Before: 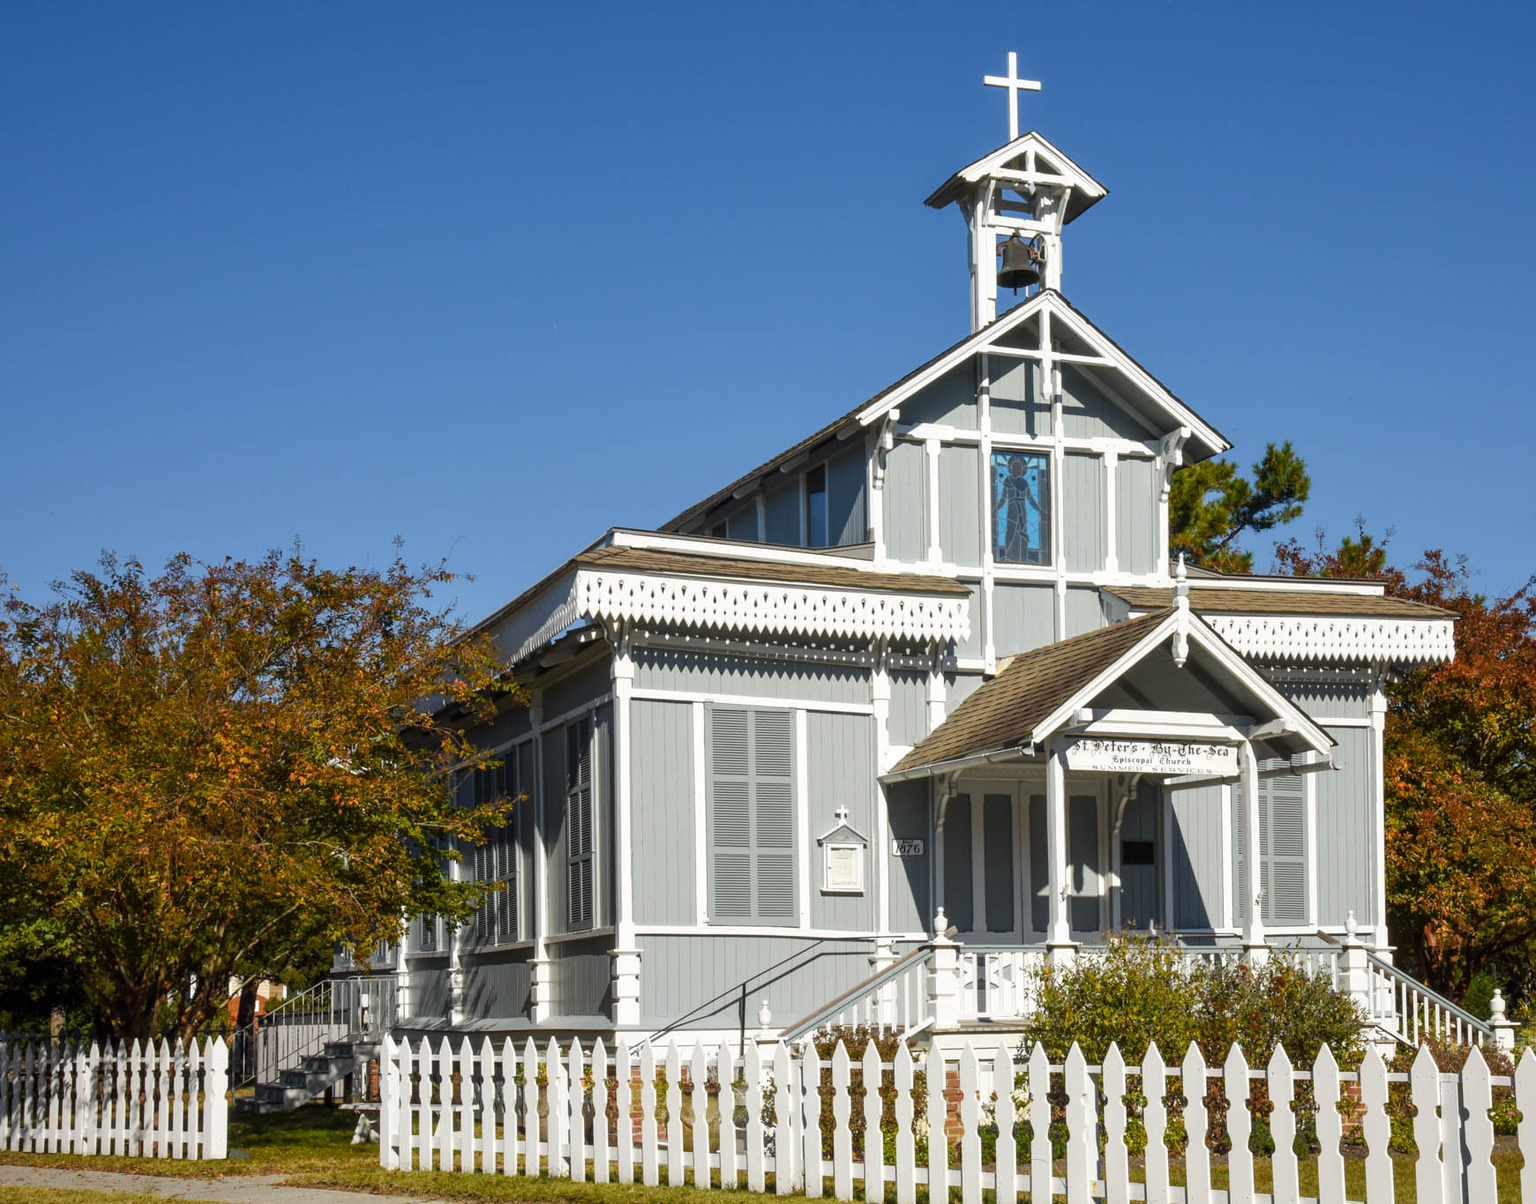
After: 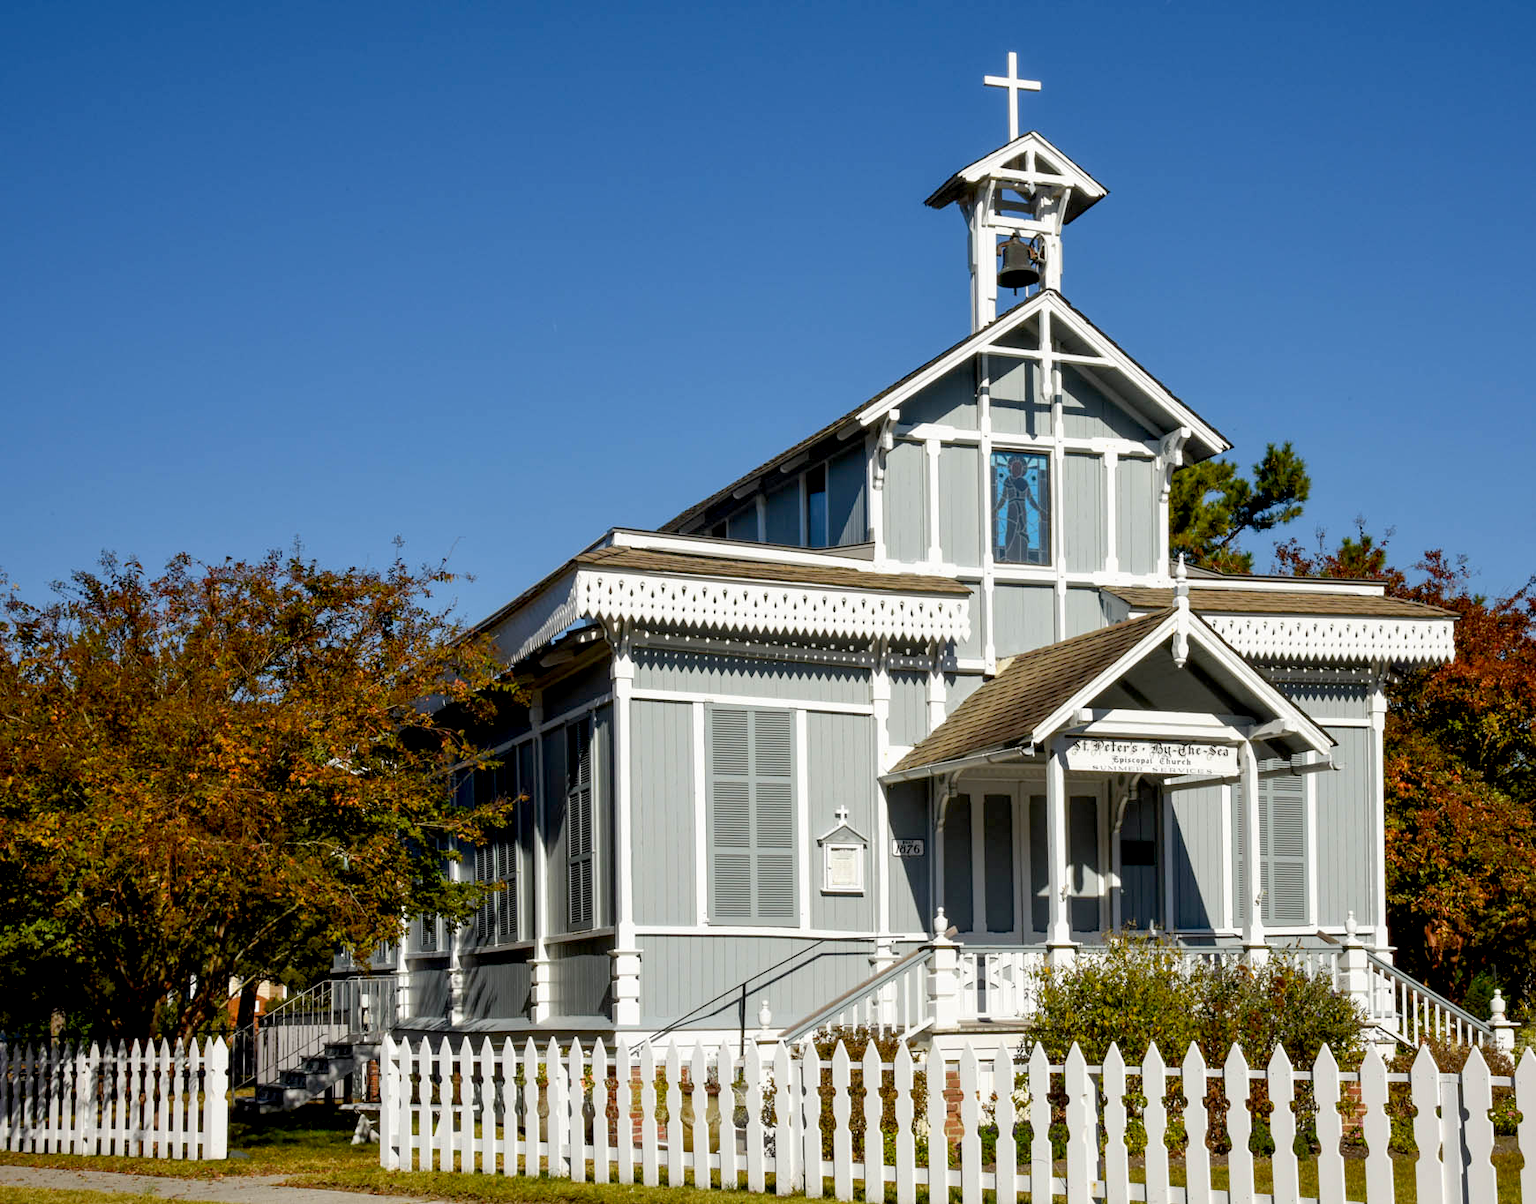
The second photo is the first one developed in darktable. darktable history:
exposure: black level correction 0.016, exposure -0.009 EV, compensate highlight preservation false
